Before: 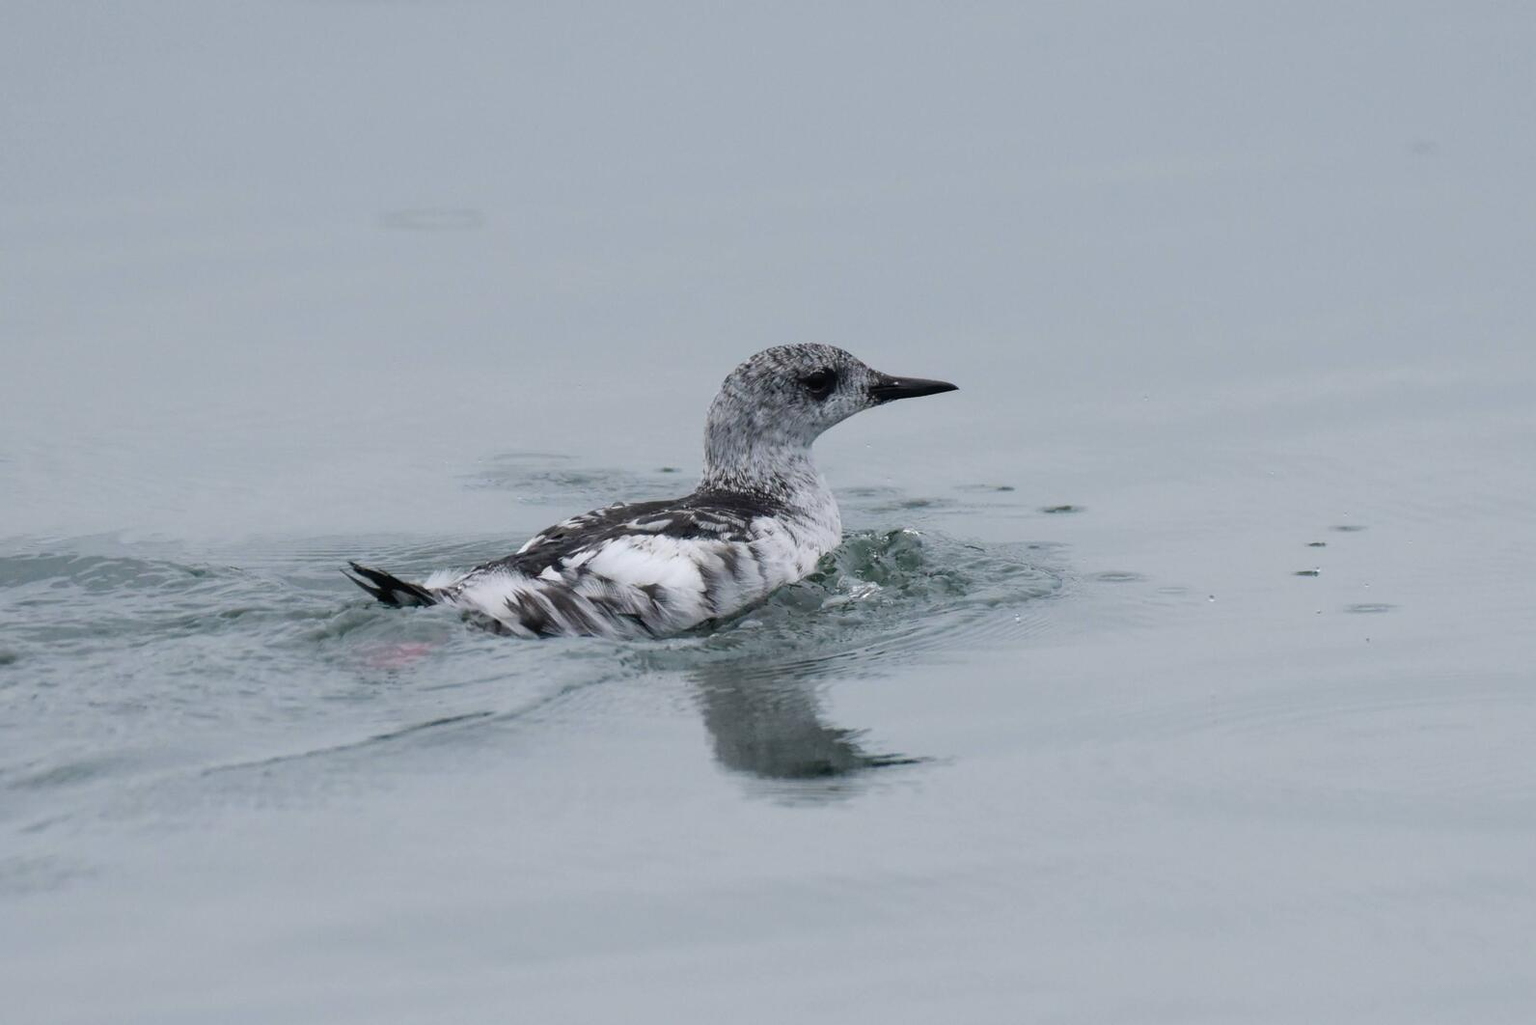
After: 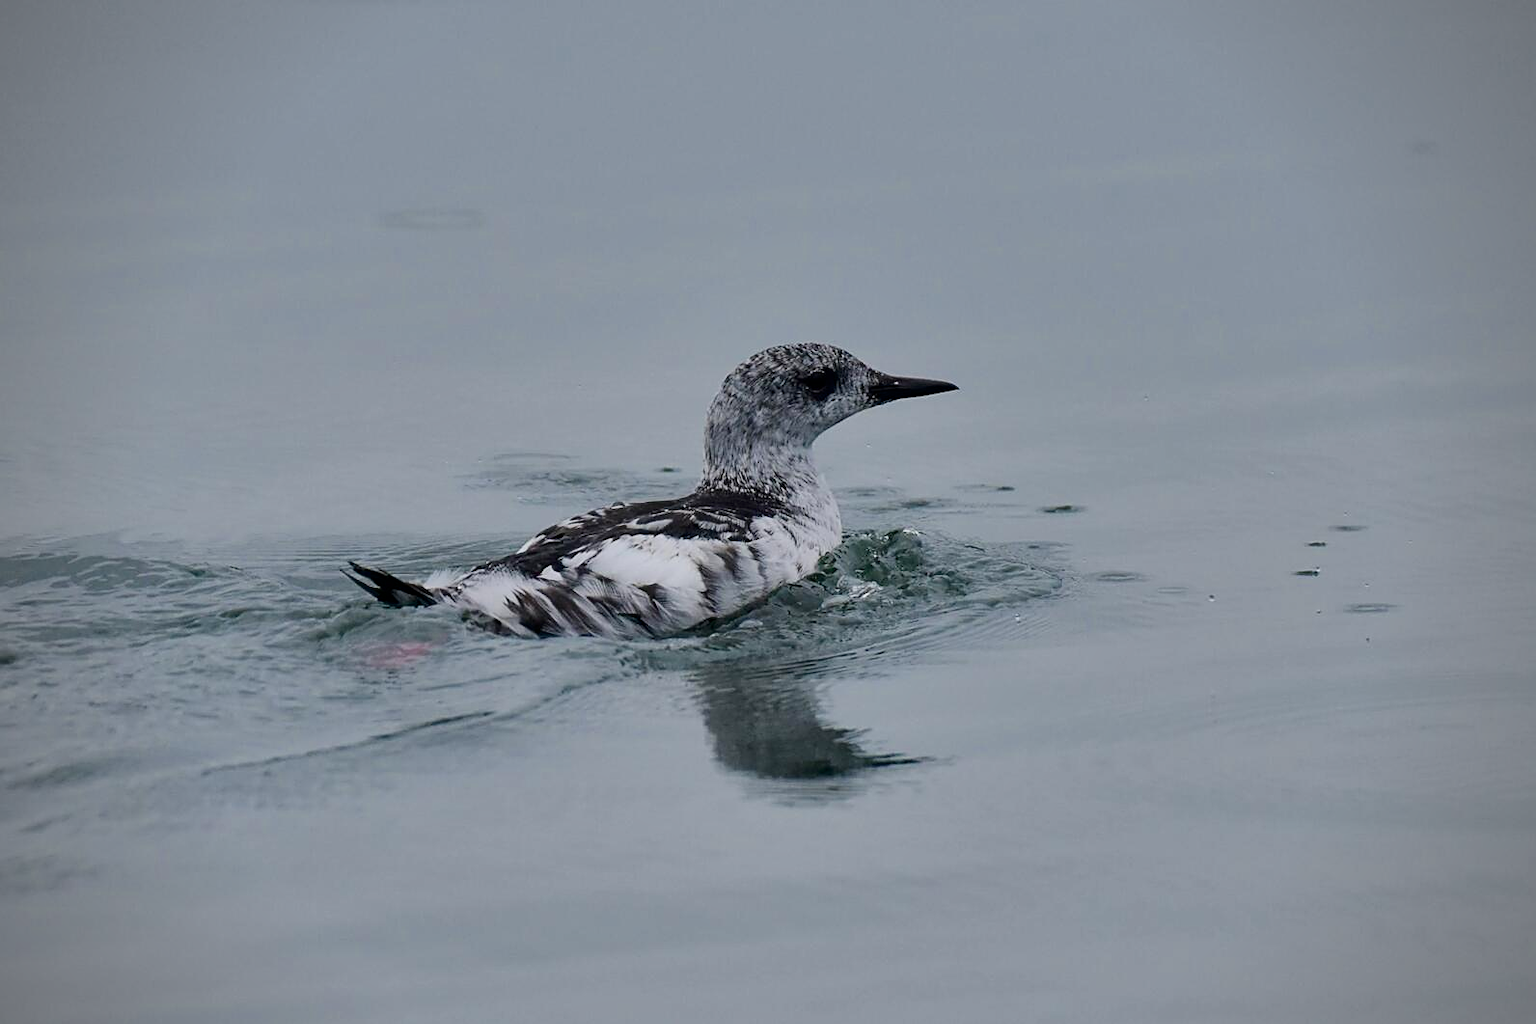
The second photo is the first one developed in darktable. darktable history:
vignetting: on, module defaults
filmic rgb: middle gray luminance 18.42%, black relative exposure -10.5 EV, white relative exposure 3.4 EV, threshold 6 EV, target black luminance 0%, hardness 6.03, latitude 99%, contrast 0.847, shadows ↔ highlights balance 0.505%, add noise in highlights 0, preserve chrominance max RGB, color science v3 (2019), use custom middle-gray values true, iterations of high-quality reconstruction 0, contrast in highlights soft, enable highlight reconstruction true
sharpen: on, module defaults
shadows and highlights: shadows 60, highlights -60.23, soften with gaussian
contrast brightness saturation: contrast 0.21, brightness -0.11, saturation 0.21
exposure: compensate highlight preservation false
